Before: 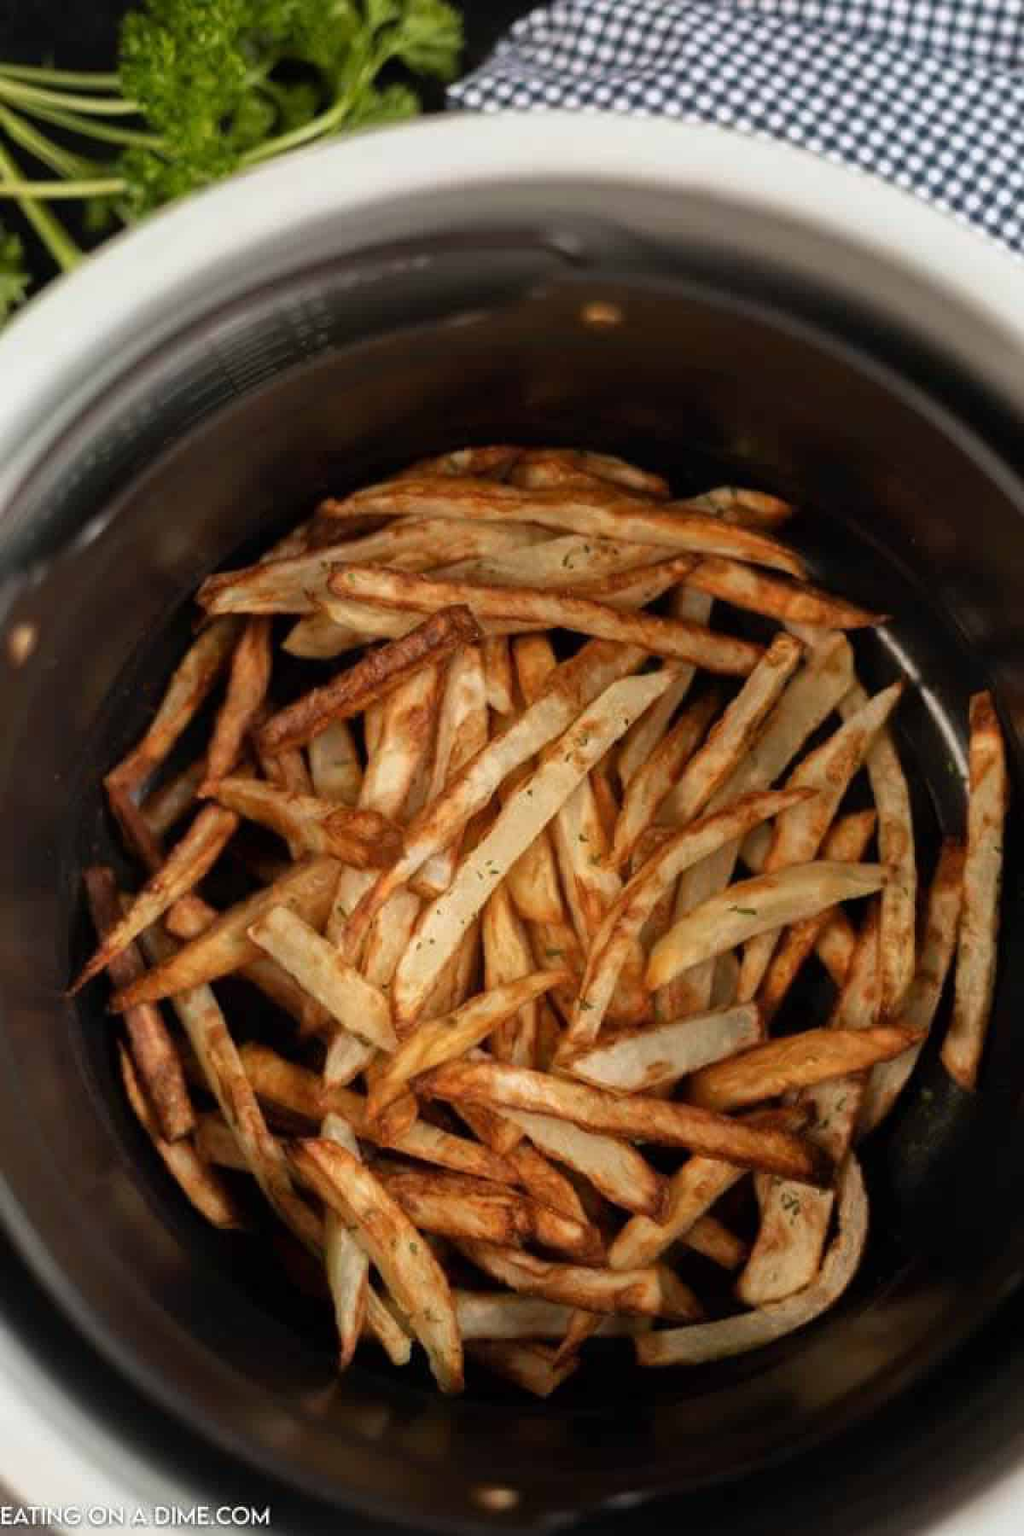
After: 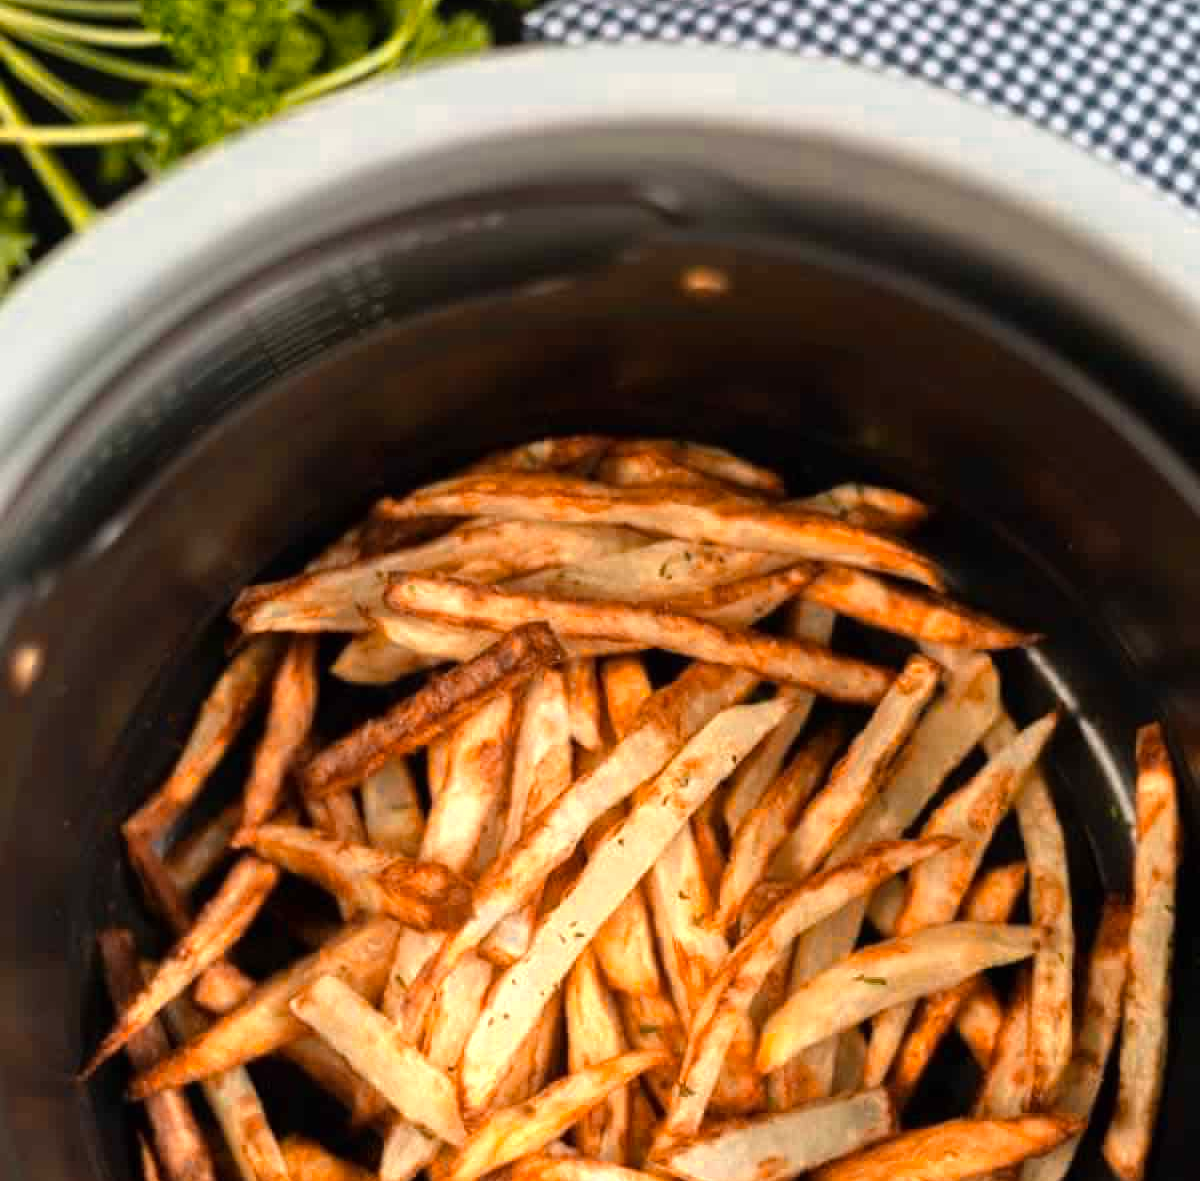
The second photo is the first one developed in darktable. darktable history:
crop and rotate: top 4.848%, bottom 29.503%
color zones: curves: ch0 [(0.018, 0.548) (0.224, 0.64) (0.425, 0.447) (0.675, 0.575) (0.732, 0.579)]; ch1 [(0.066, 0.487) (0.25, 0.5) (0.404, 0.43) (0.75, 0.421) (0.956, 0.421)]; ch2 [(0.044, 0.561) (0.215, 0.465) (0.399, 0.544) (0.465, 0.548) (0.614, 0.447) (0.724, 0.43) (0.882, 0.623) (0.956, 0.632)]
color balance: output saturation 120%
